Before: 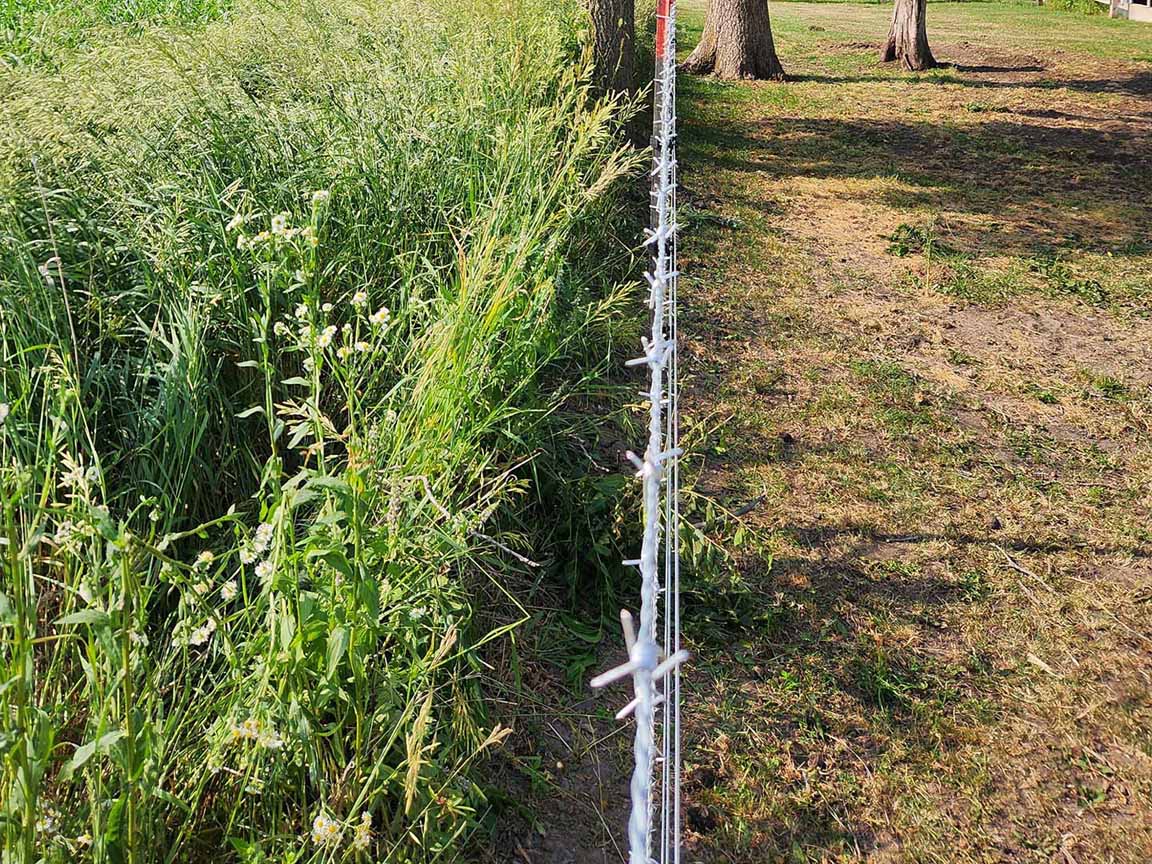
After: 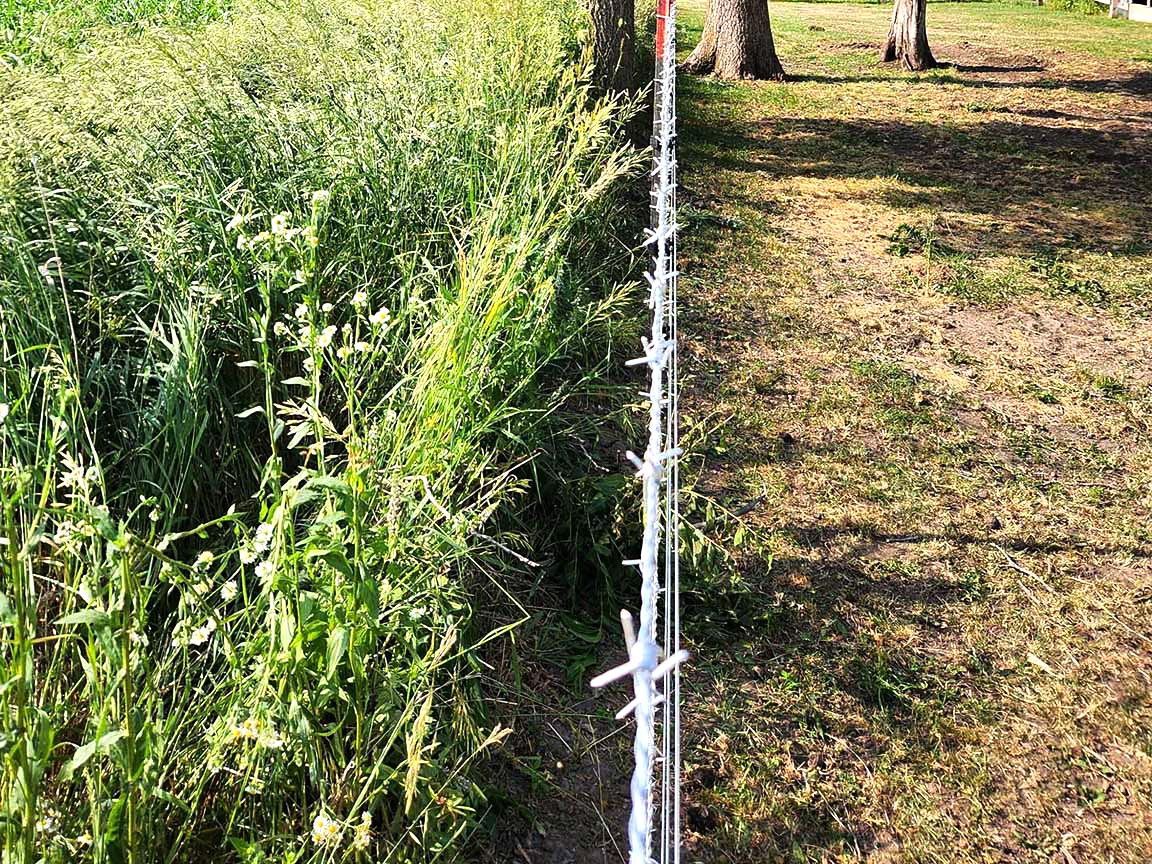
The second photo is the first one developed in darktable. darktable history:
haze removal: compatibility mode true, adaptive false
tone equalizer: -8 EV -0.752 EV, -7 EV -0.721 EV, -6 EV -0.586 EV, -5 EV -0.401 EV, -3 EV 0.381 EV, -2 EV 0.6 EV, -1 EV 0.682 EV, +0 EV 0.734 EV, edges refinement/feathering 500, mask exposure compensation -1.57 EV, preserve details no
